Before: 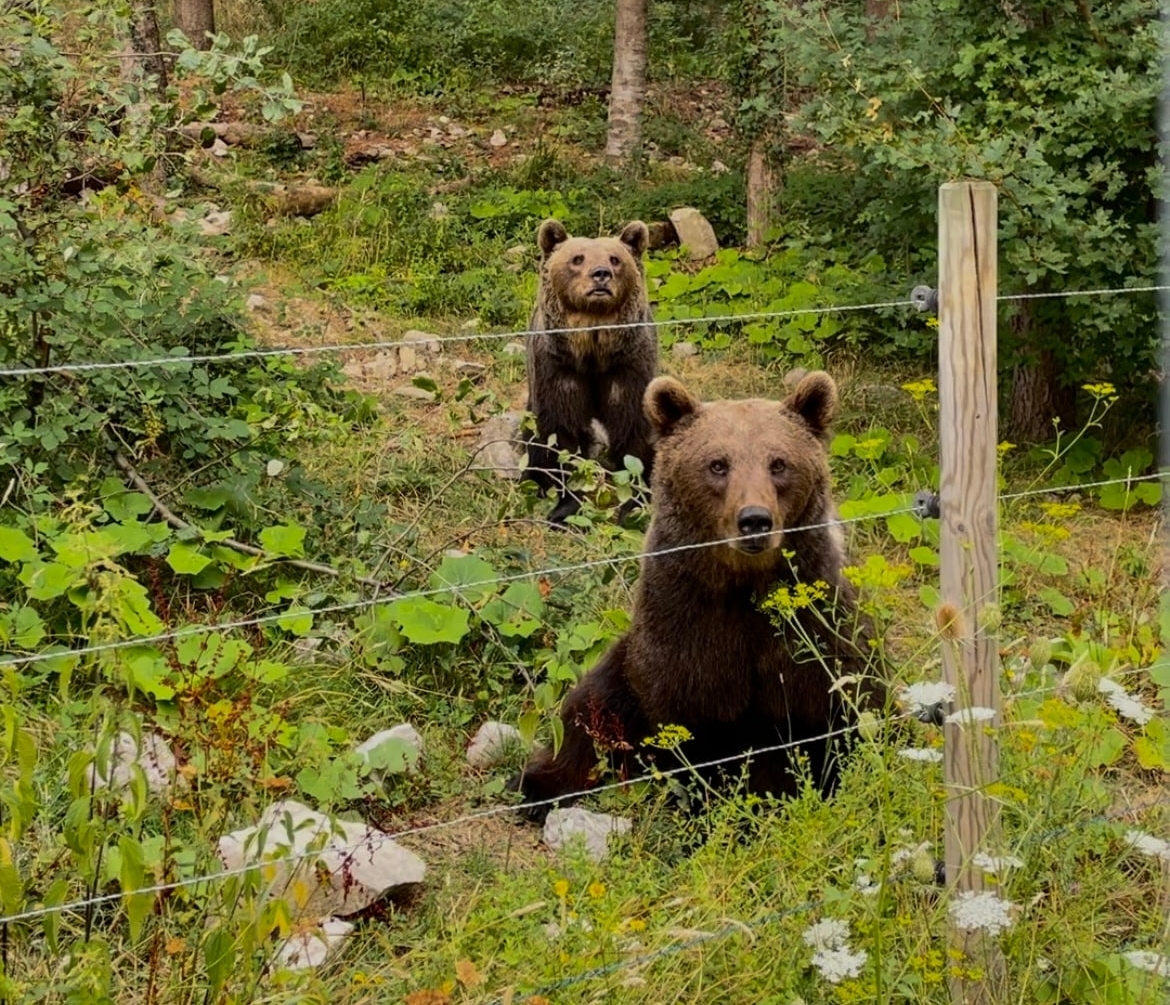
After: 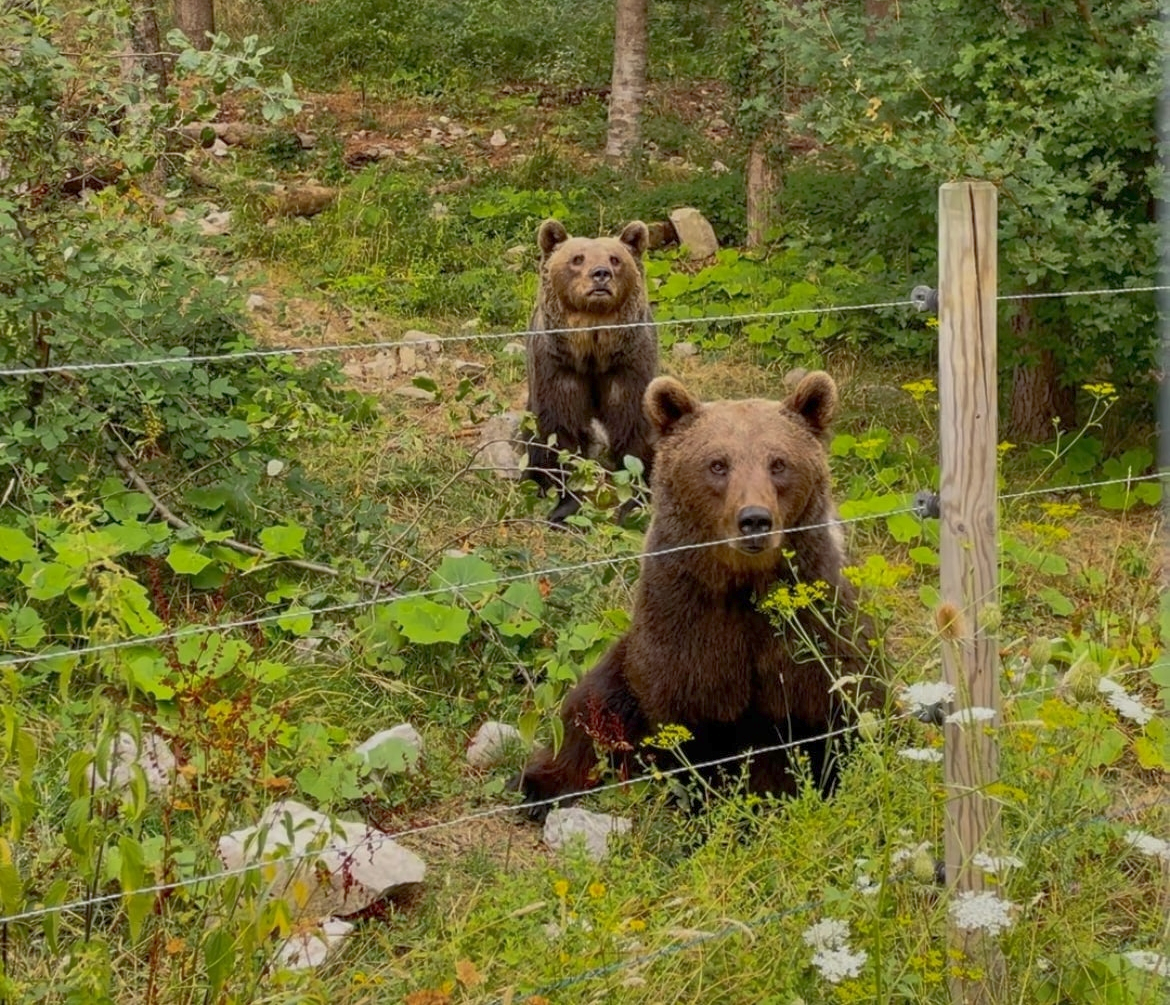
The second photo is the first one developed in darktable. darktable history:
rgb curve: curves: ch0 [(0, 0) (0.072, 0.166) (0.217, 0.293) (0.414, 0.42) (1, 1)], compensate middle gray true, preserve colors basic power
